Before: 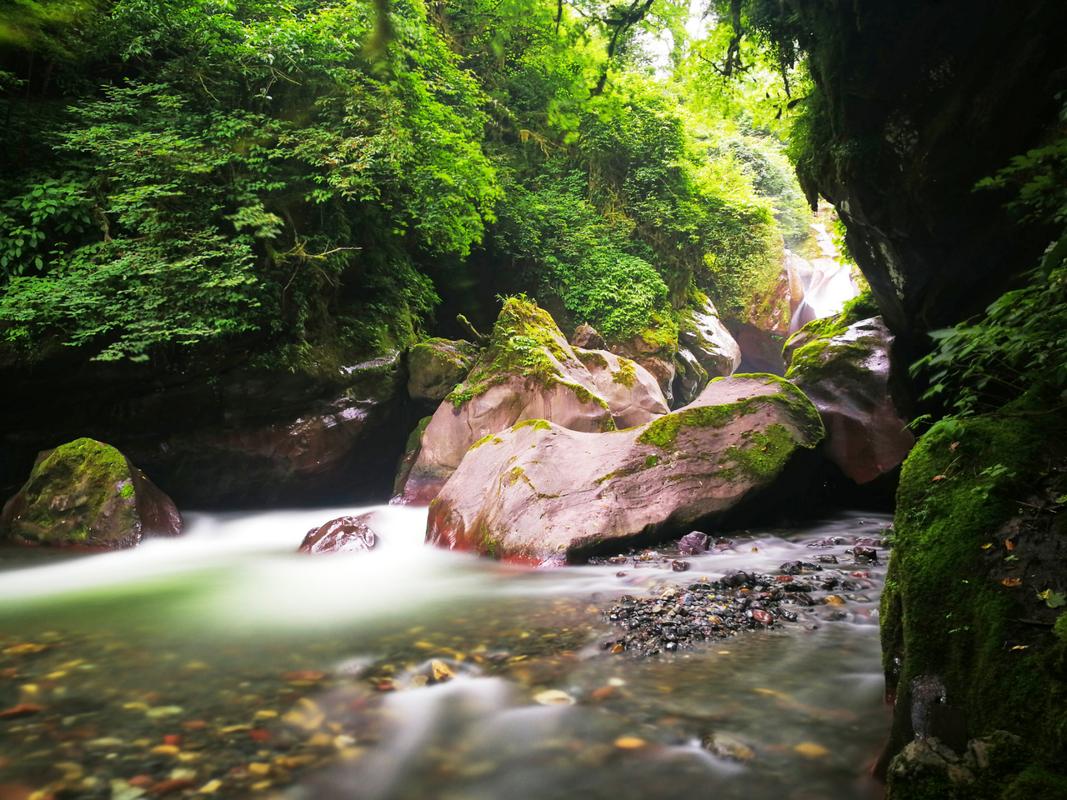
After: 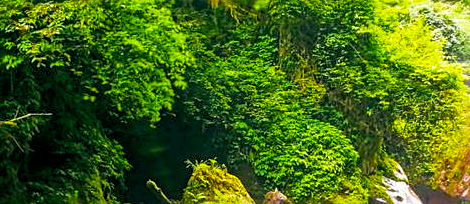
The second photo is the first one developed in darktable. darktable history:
sharpen: on, module defaults
local contrast: on, module defaults
crop: left 29.106%, top 16.858%, right 26.765%, bottom 57.548%
color balance rgb: global offset › luminance -0.344%, global offset › chroma 0.107%, global offset › hue 163.52°, perceptual saturation grading › global saturation 74.424%, perceptual saturation grading › shadows -29.311%, global vibrance 9.757%
